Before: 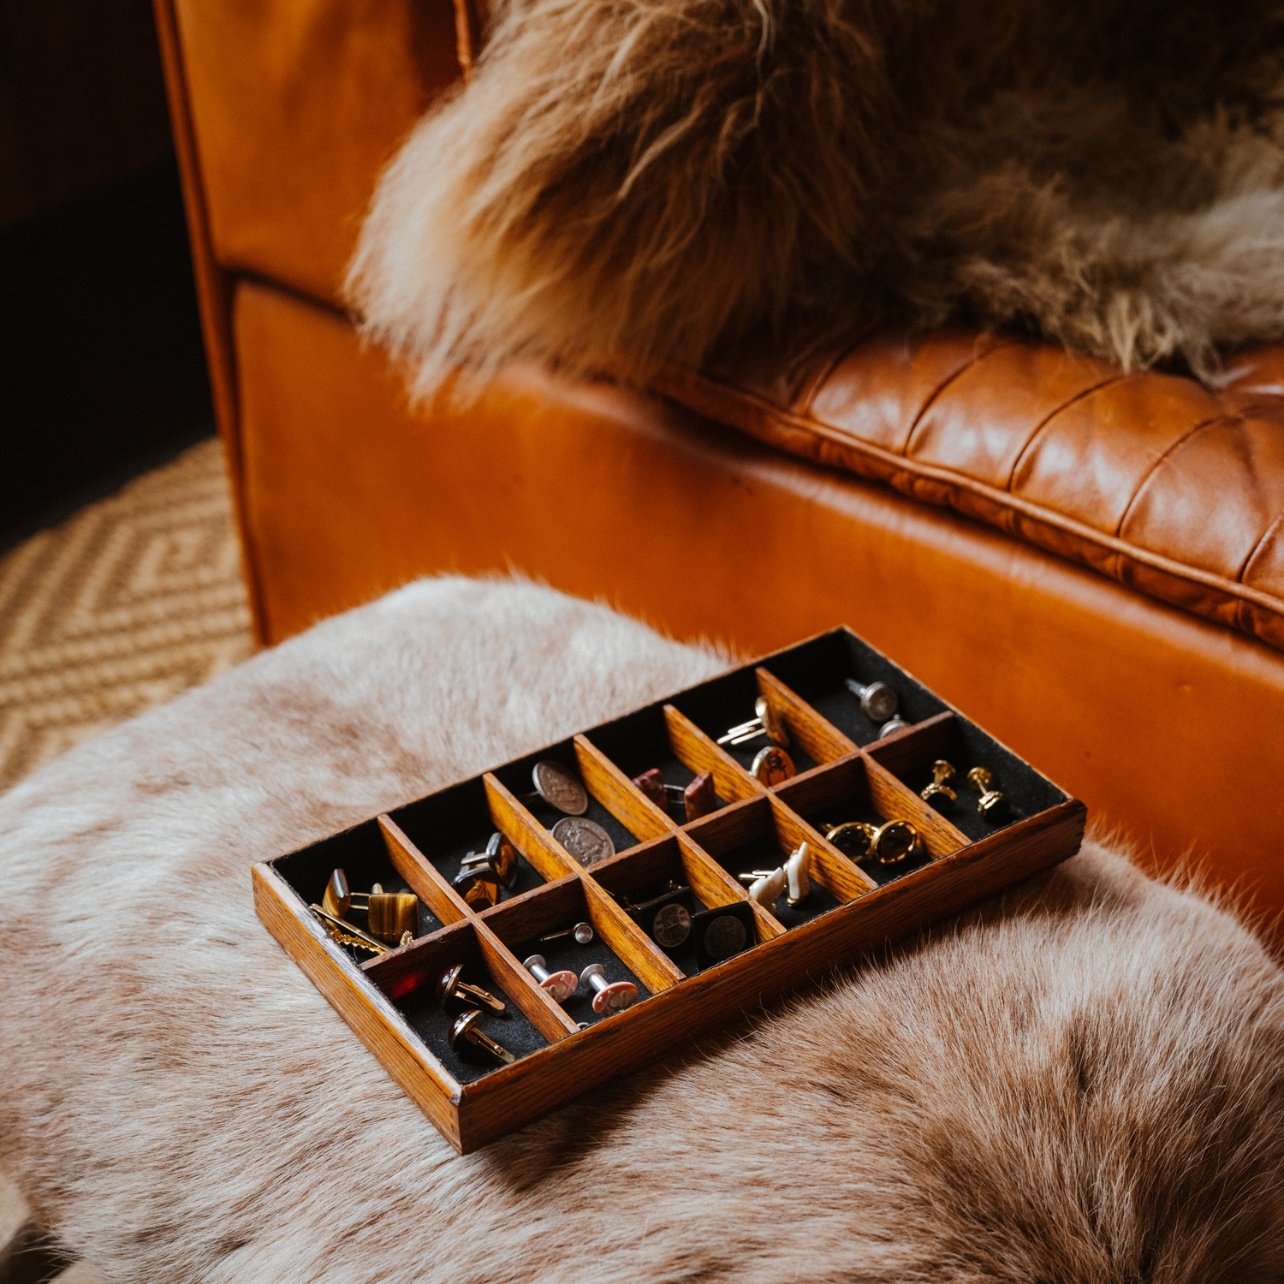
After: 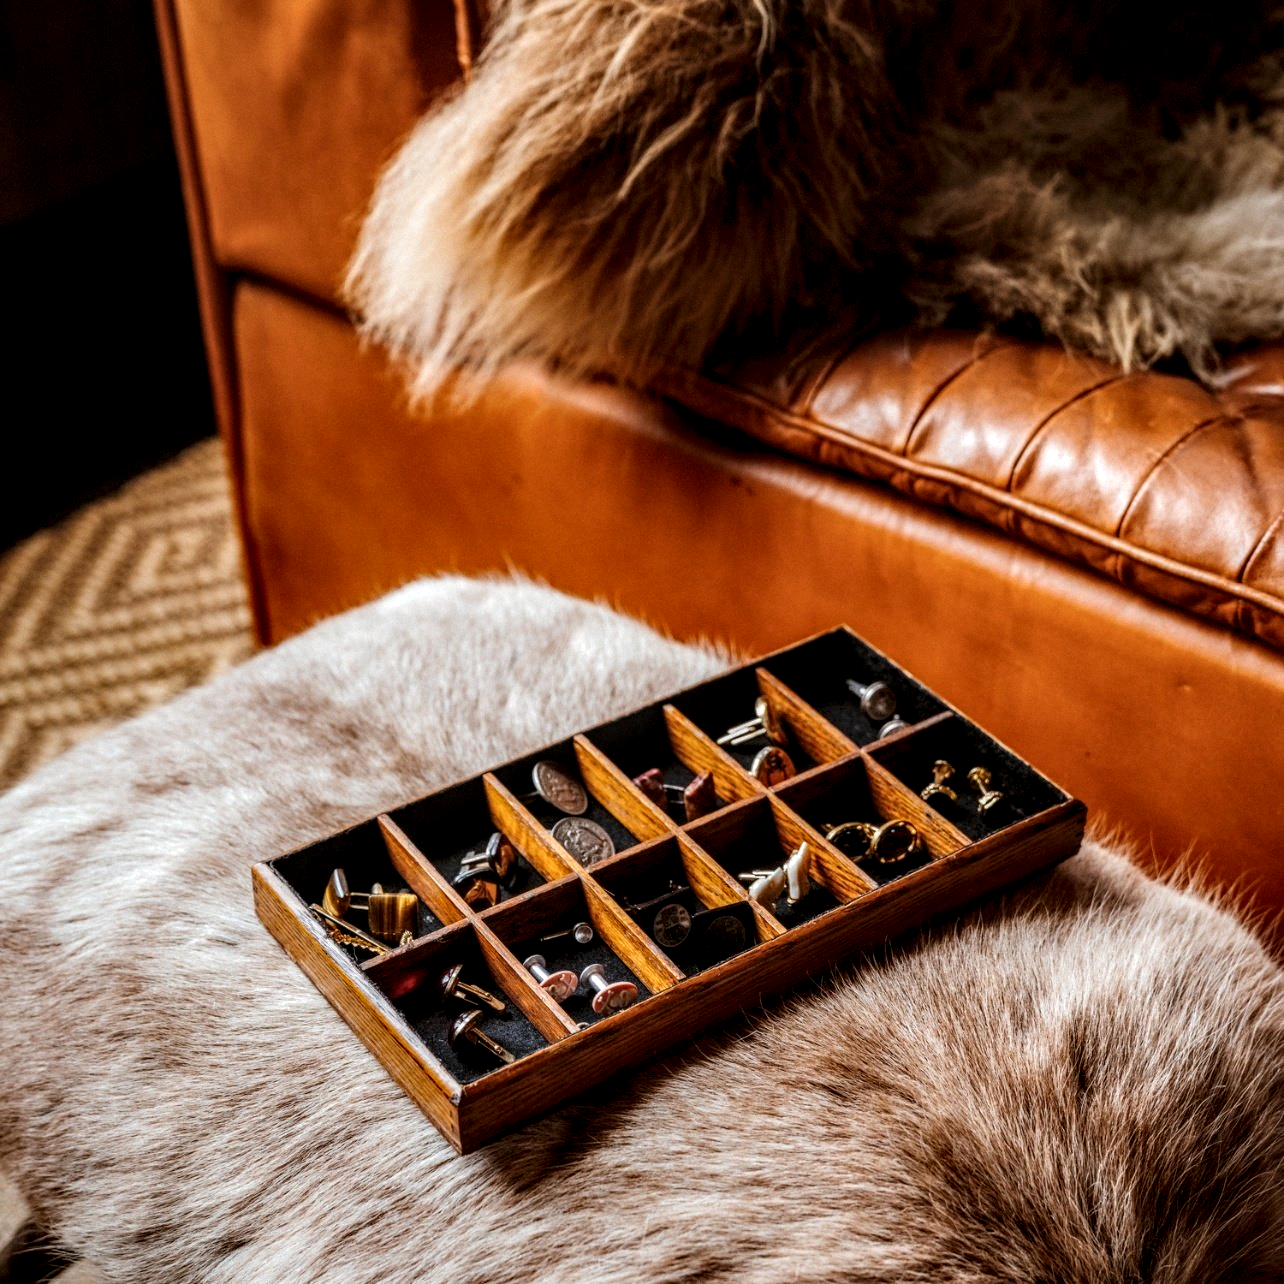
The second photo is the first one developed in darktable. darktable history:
exposure: exposure 0.129 EV, compensate exposure bias true, compensate highlight preservation false
local contrast: highlights 8%, shadows 39%, detail 183%, midtone range 0.476
